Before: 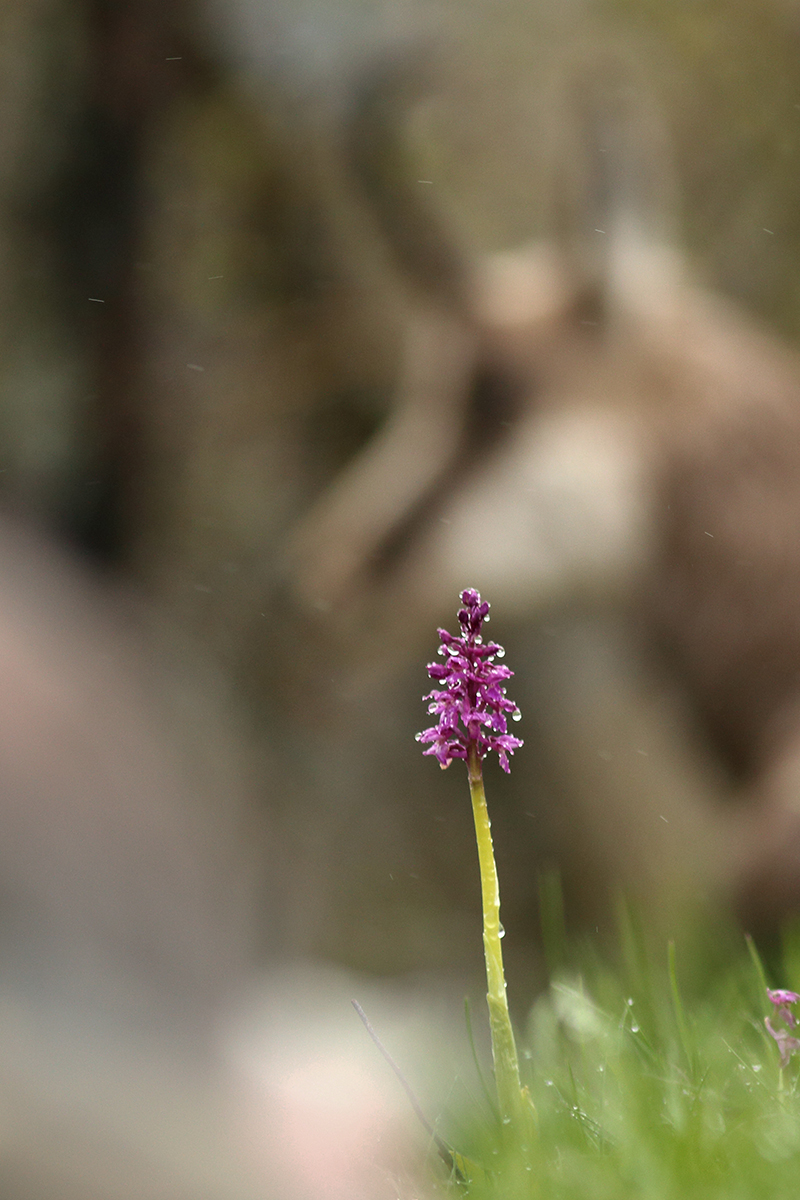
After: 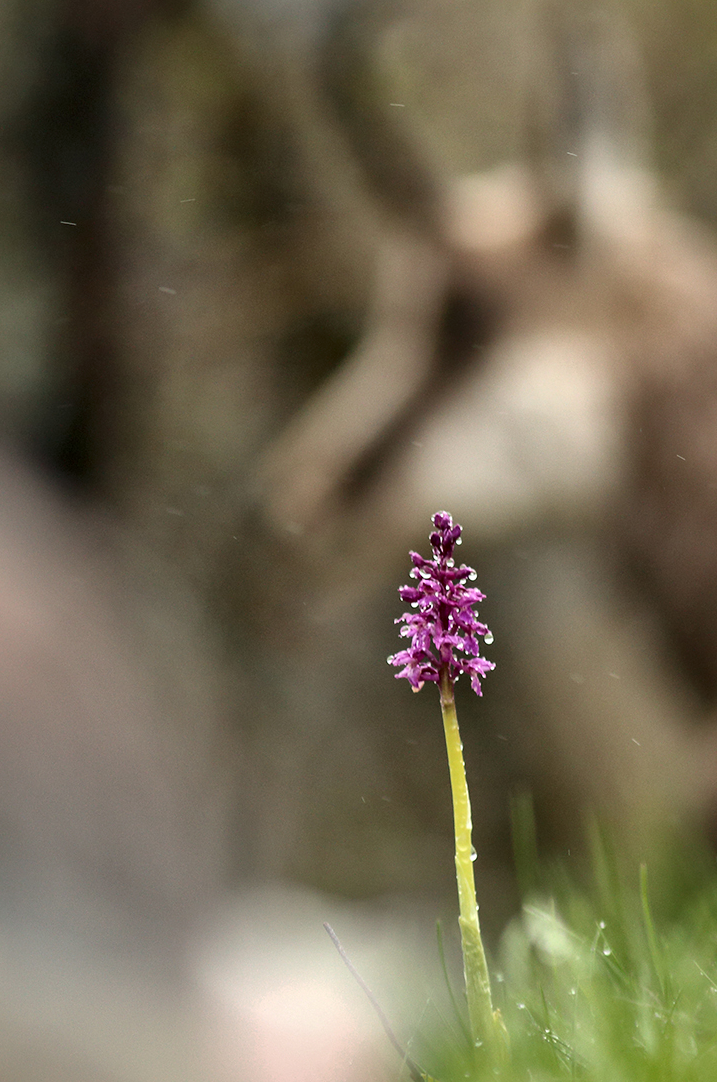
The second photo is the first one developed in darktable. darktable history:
local contrast: mode bilateral grid, contrast 20, coarseness 50, detail 157%, midtone range 0.2
crop: left 3.599%, top 6.499%, right 6.698%, bottom 3.328%
